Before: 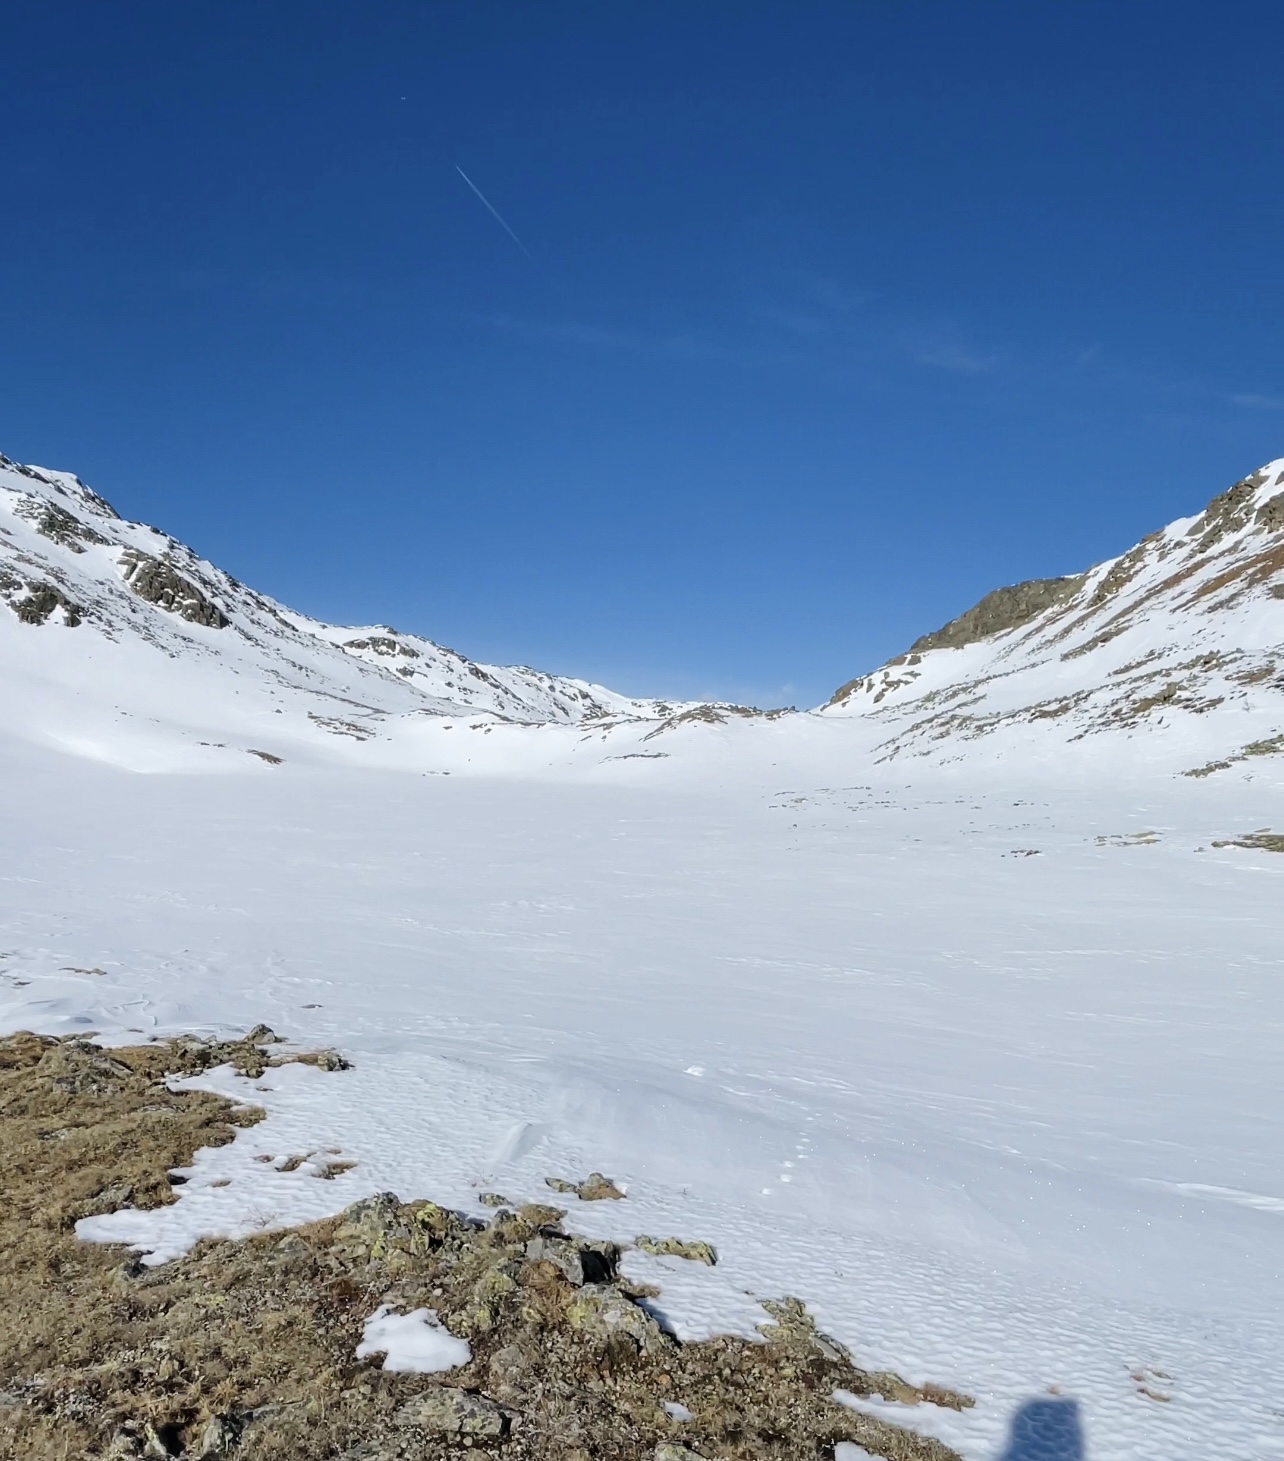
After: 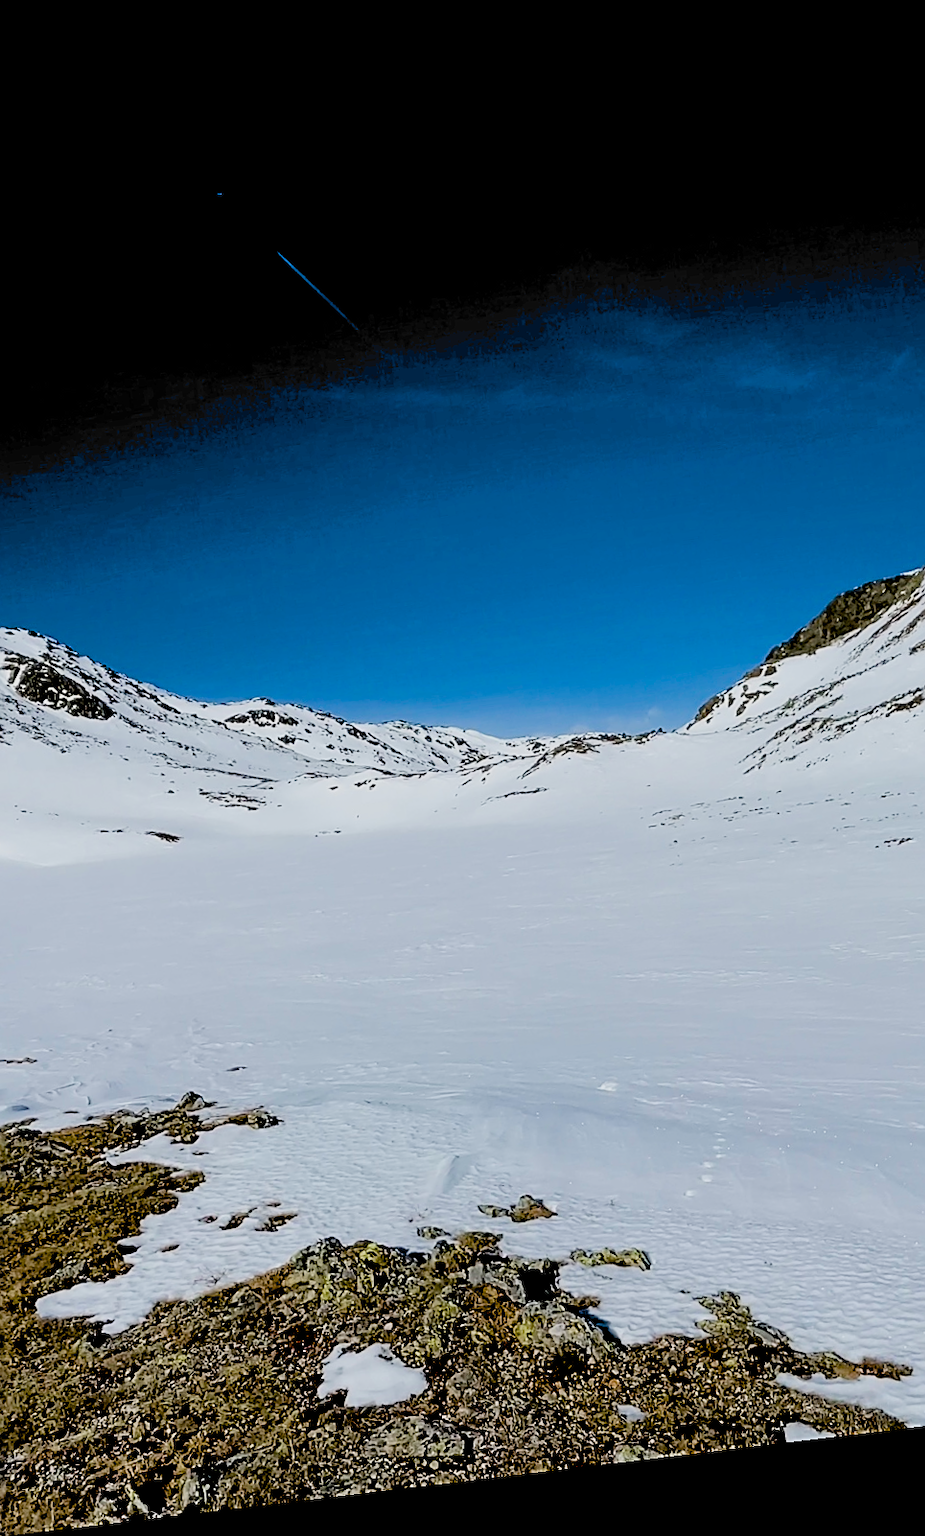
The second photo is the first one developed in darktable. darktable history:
exposure: black level correction 0.1, exposure -0.092 EV, compensate highlight preservation false
rotate and perspective: rotation -6.83°, automatic cropping off
sharpen: on, module defaults
crop and rotate: left 12.673%, right 20.66%
filmic rgb: black relative exposure -5 EV, hardness 2.88, contrast 1.3
